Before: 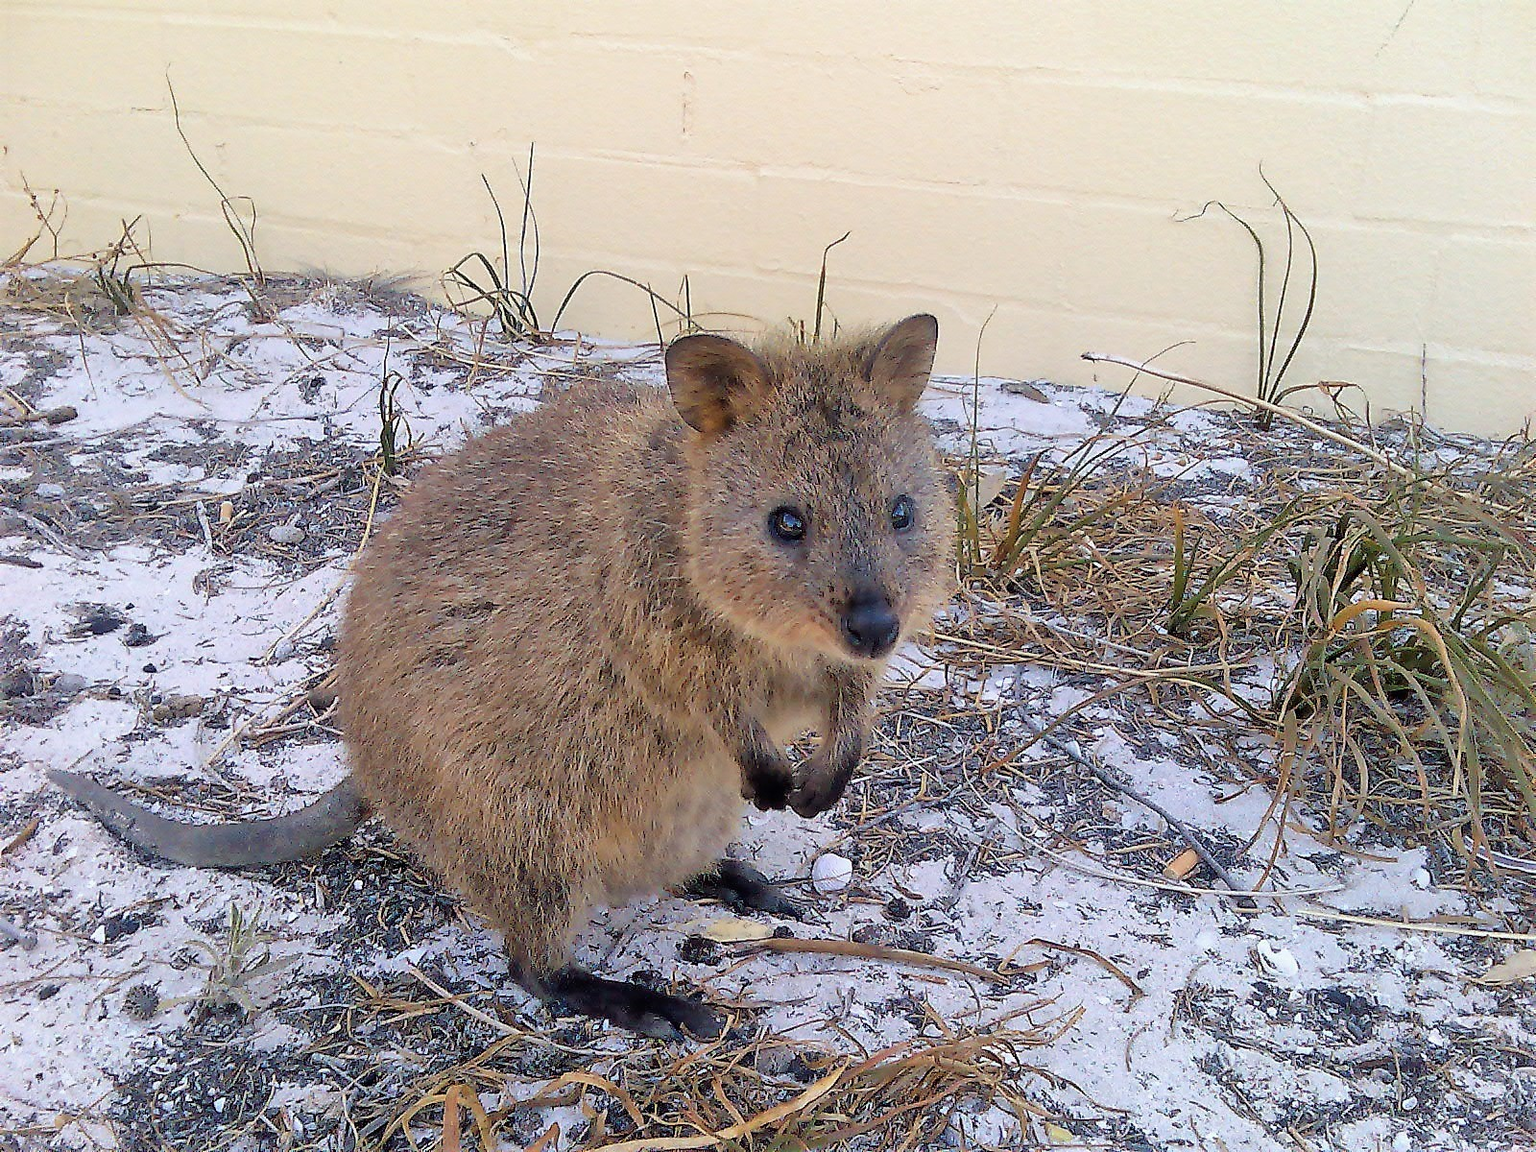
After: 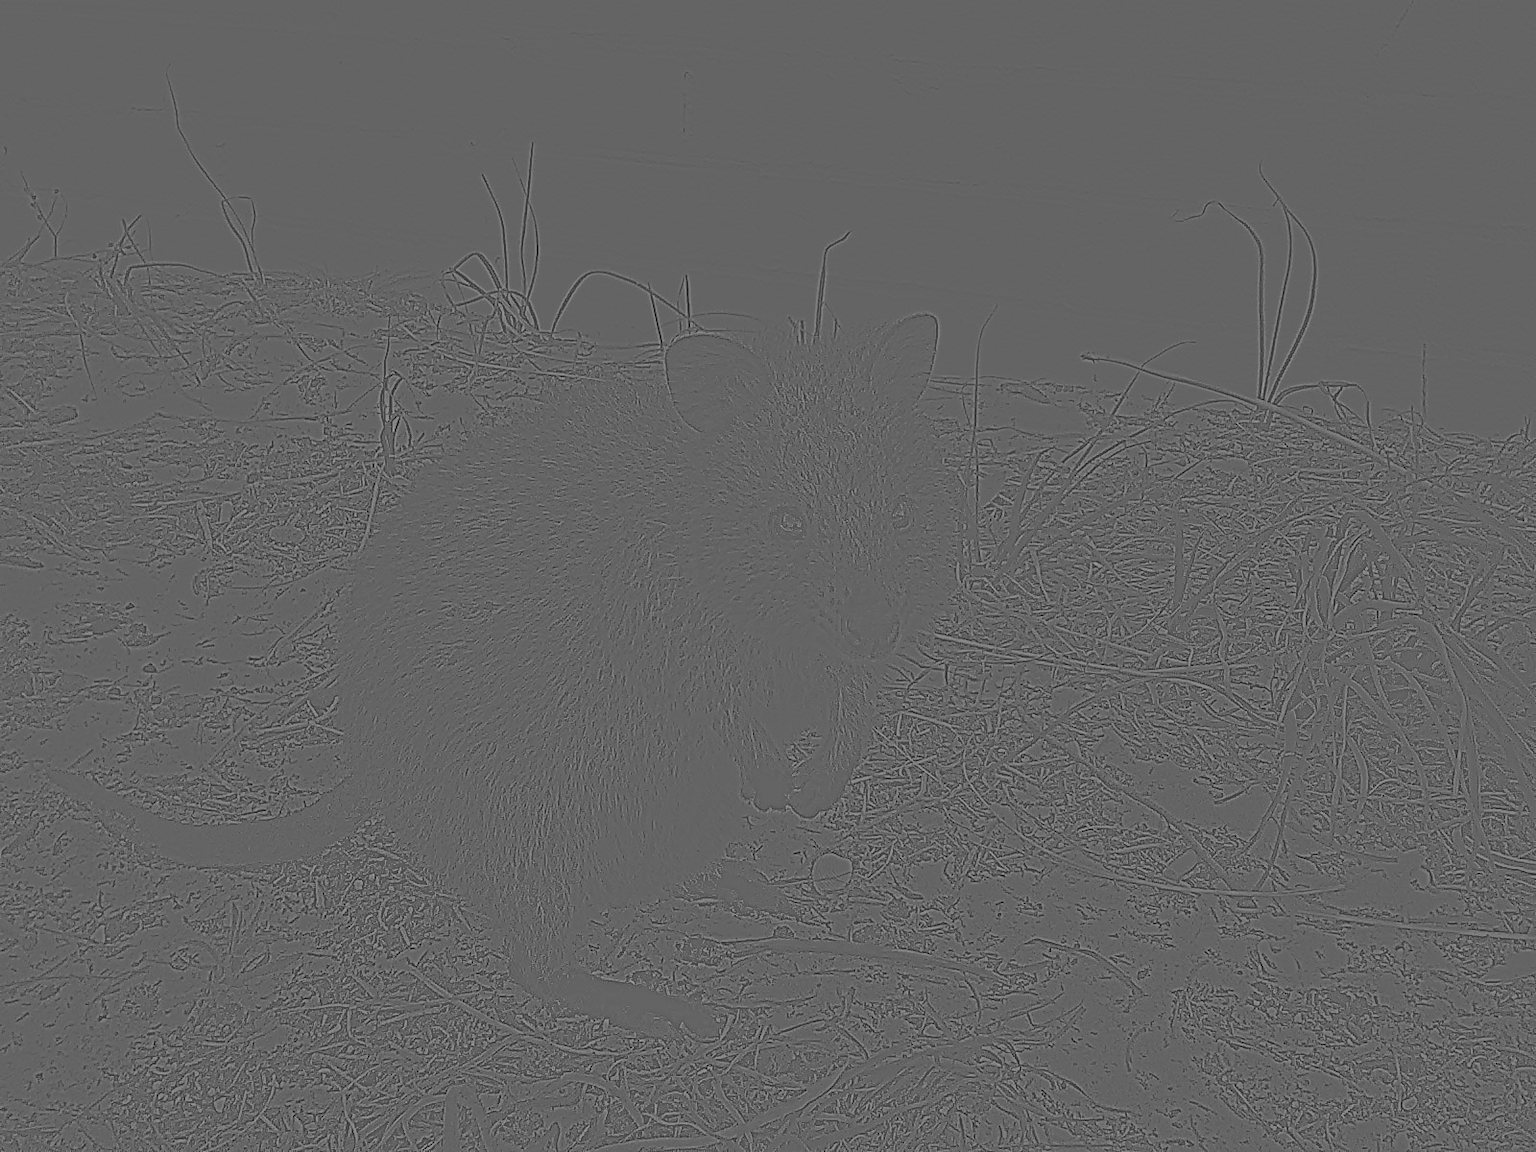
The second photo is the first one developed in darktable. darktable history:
contrast brightness saturation: contrast 0.12, brightness -0.12, saturation 0.2
highpass: sharpness 5.84%, contrast boost 8.44%
